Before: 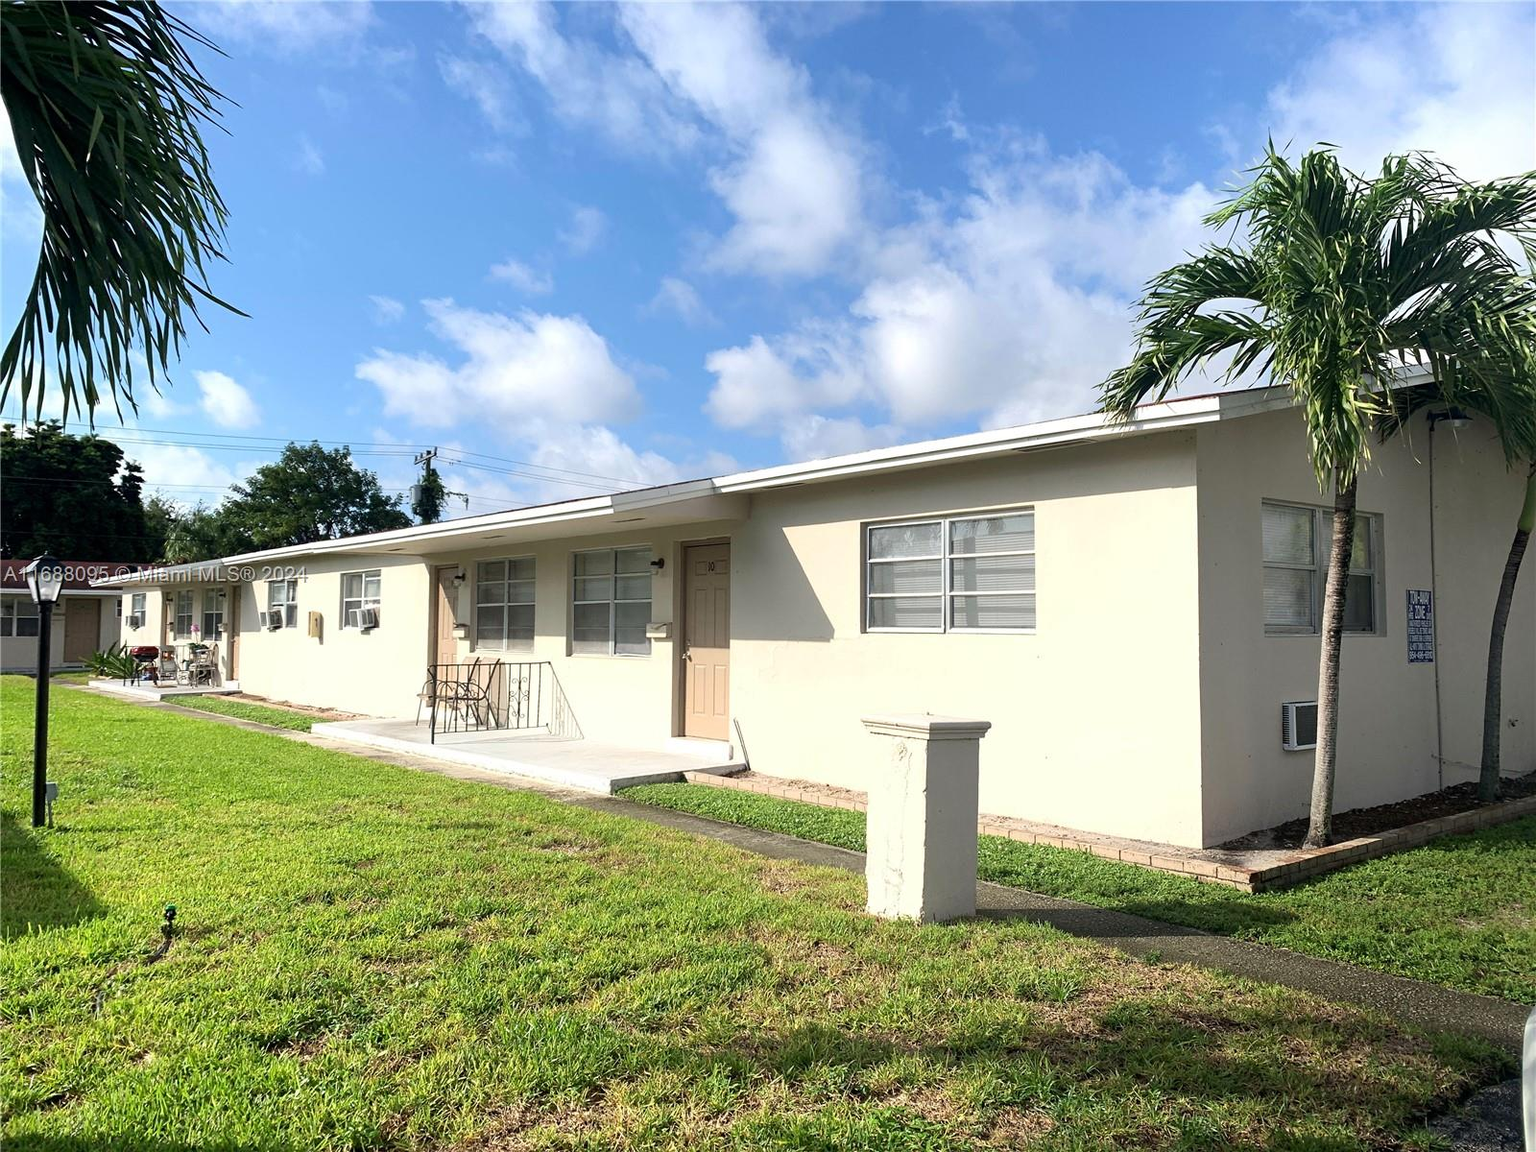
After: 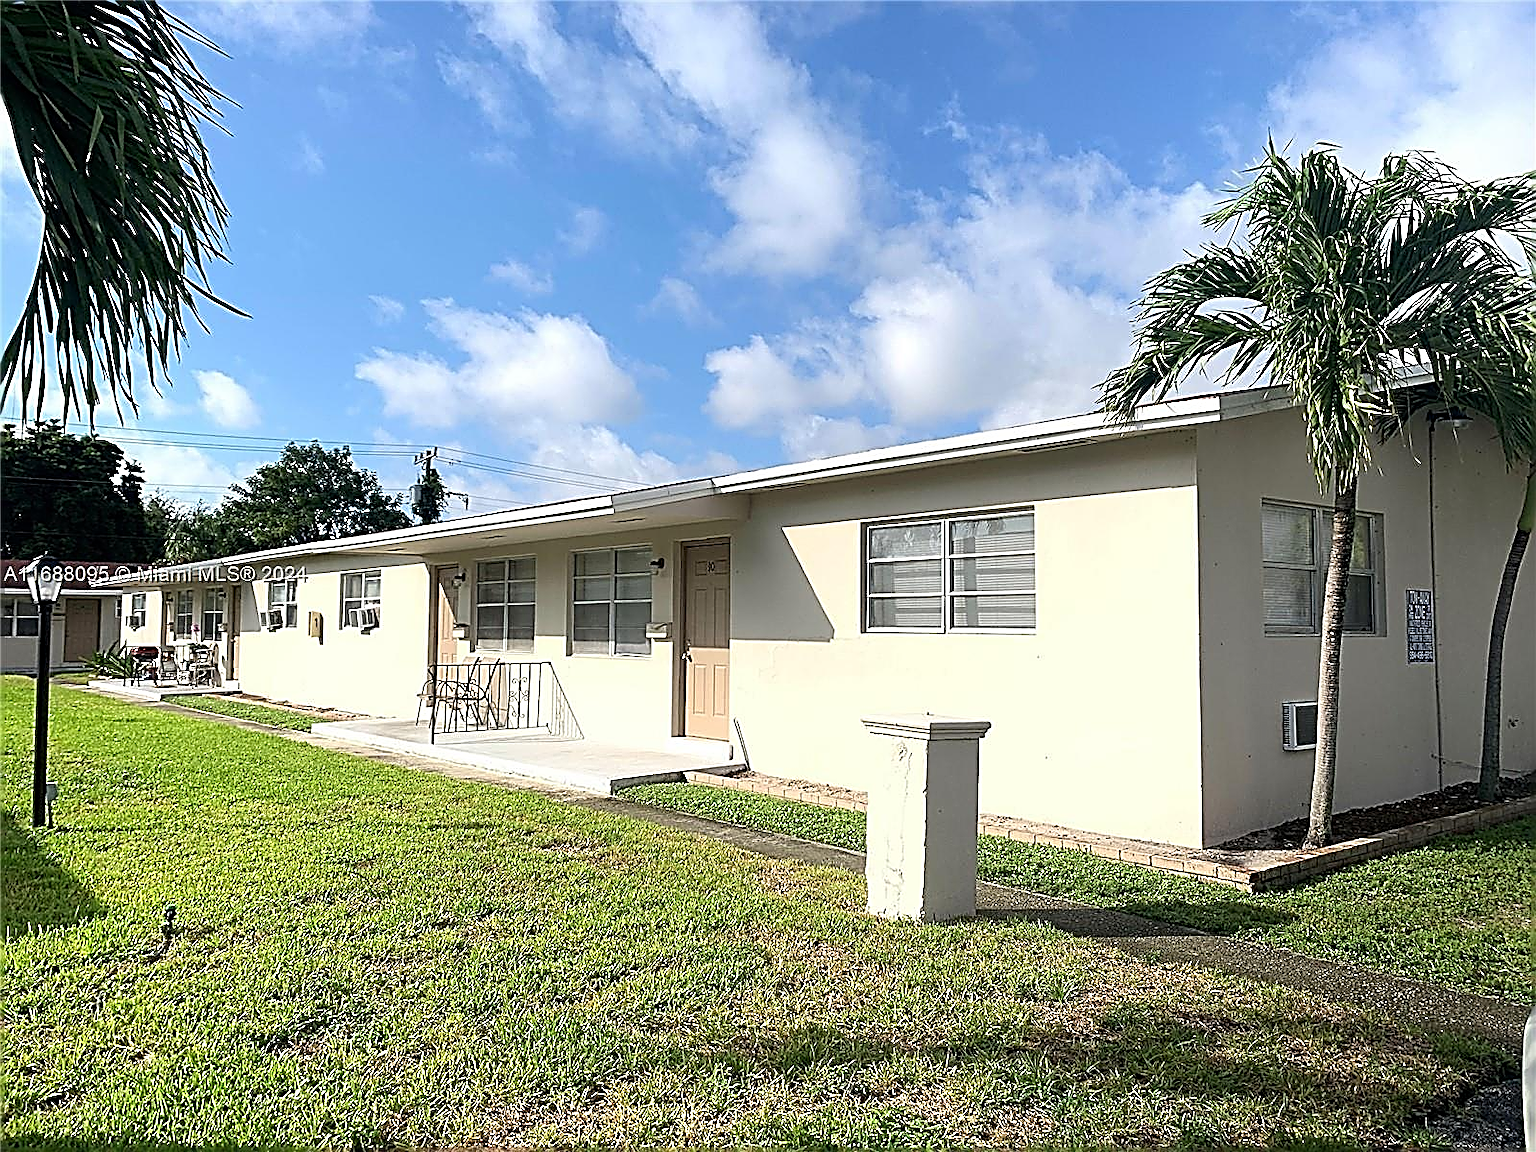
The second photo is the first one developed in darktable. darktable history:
sharpen: amount 2
tone equalizer: on, module defaults
